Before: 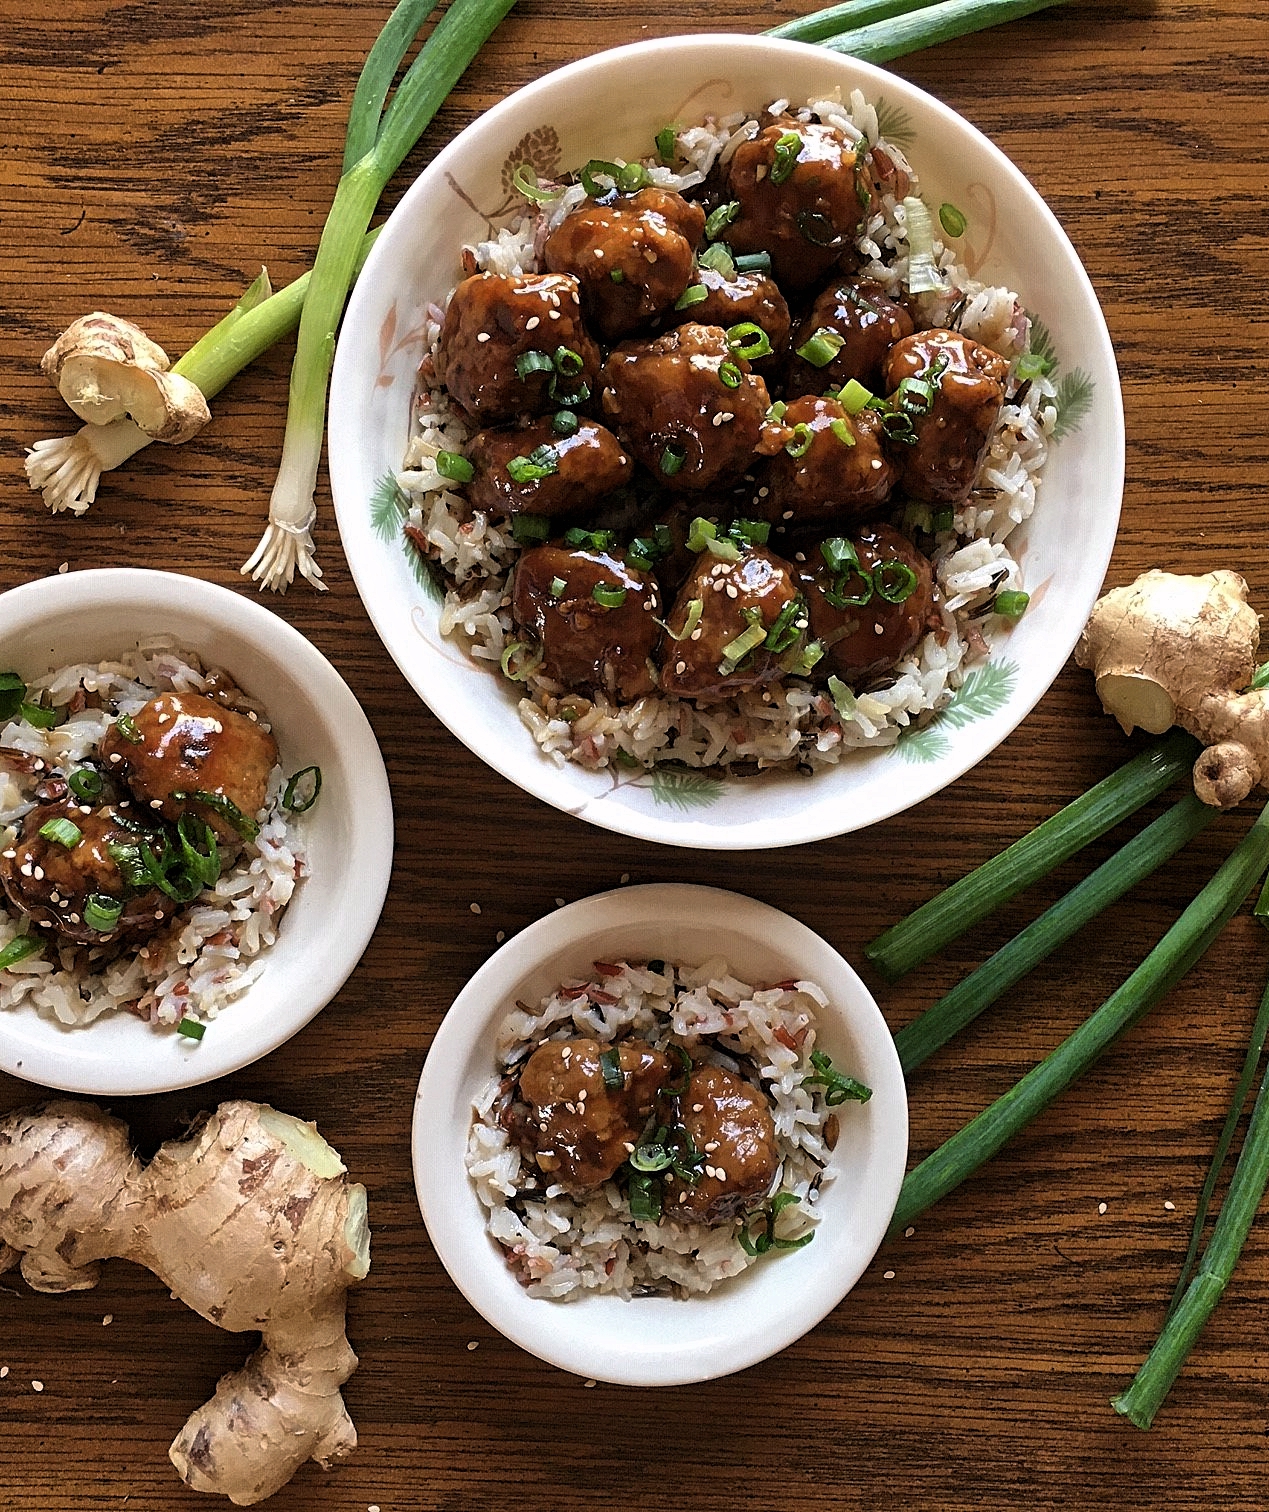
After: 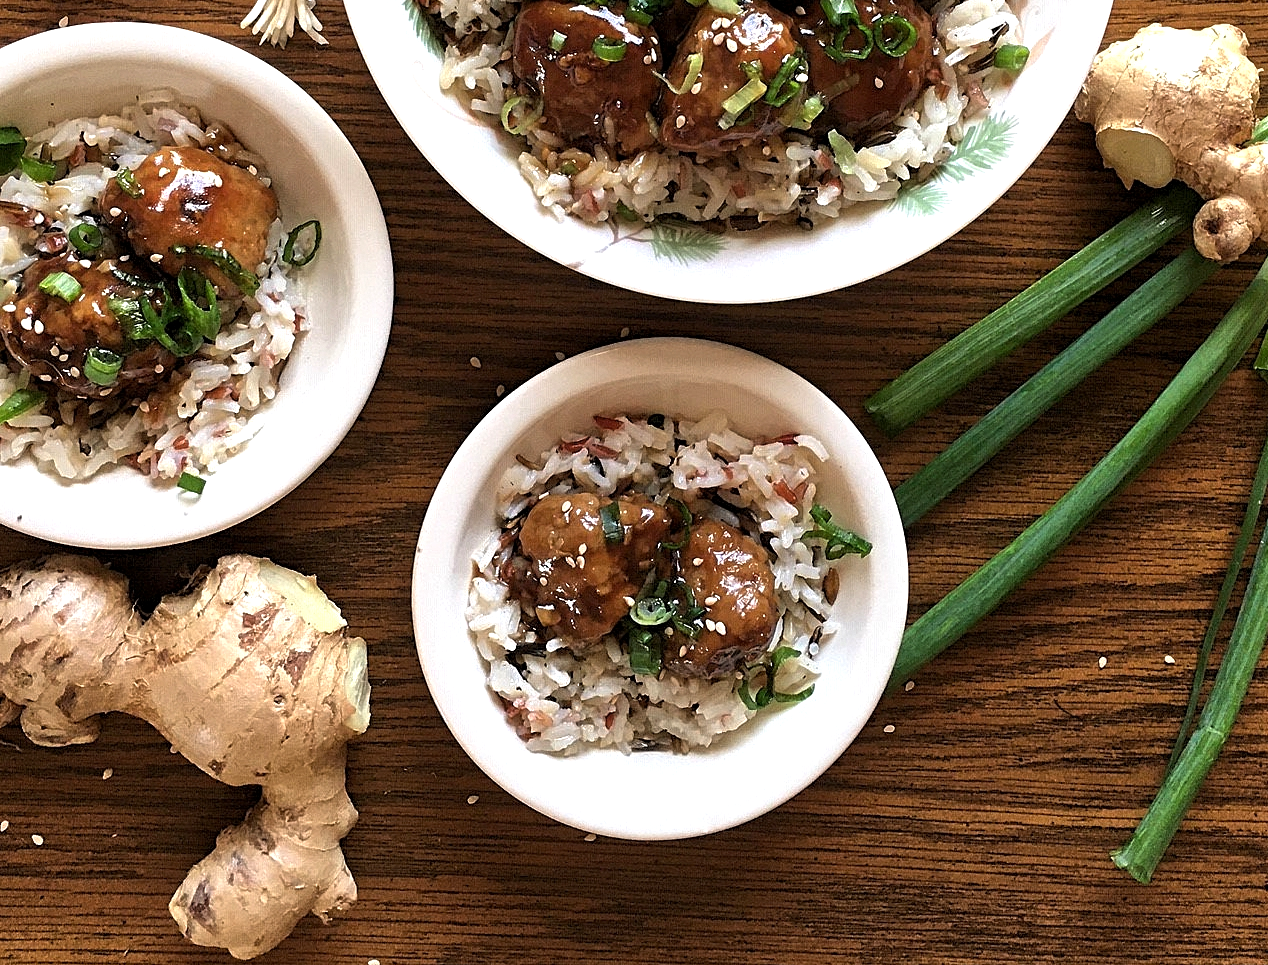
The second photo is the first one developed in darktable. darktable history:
crop and rotate: top 36.15%
exposure: black level correction 0.001, exposure 0.5 EV, compensate highlight preservation false
